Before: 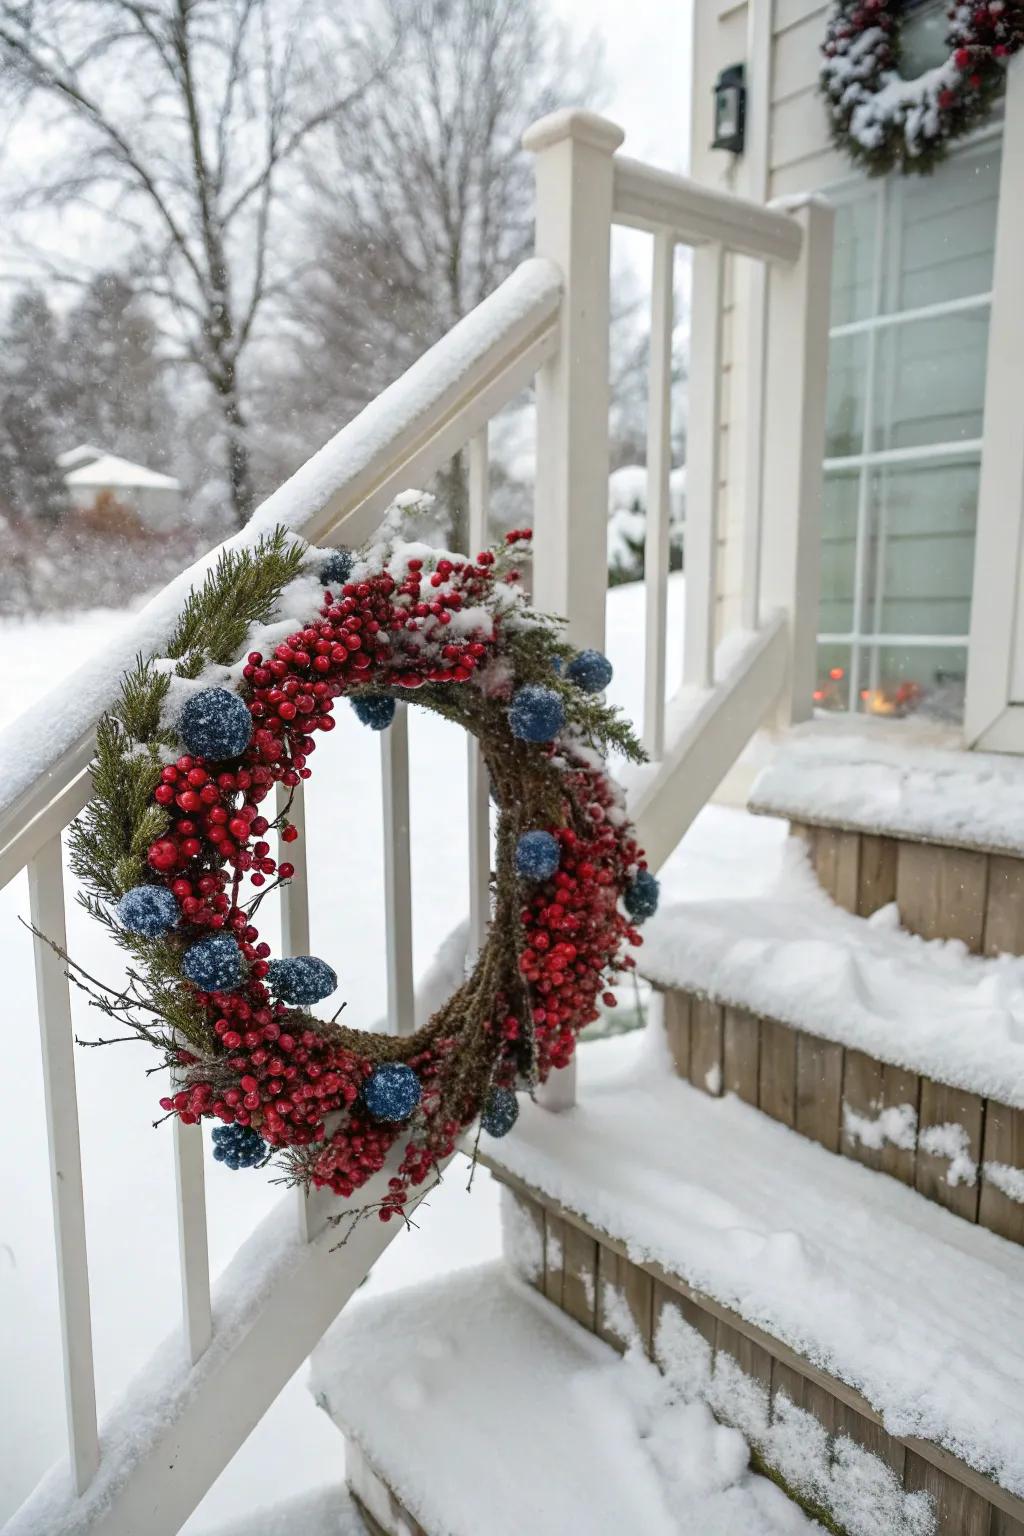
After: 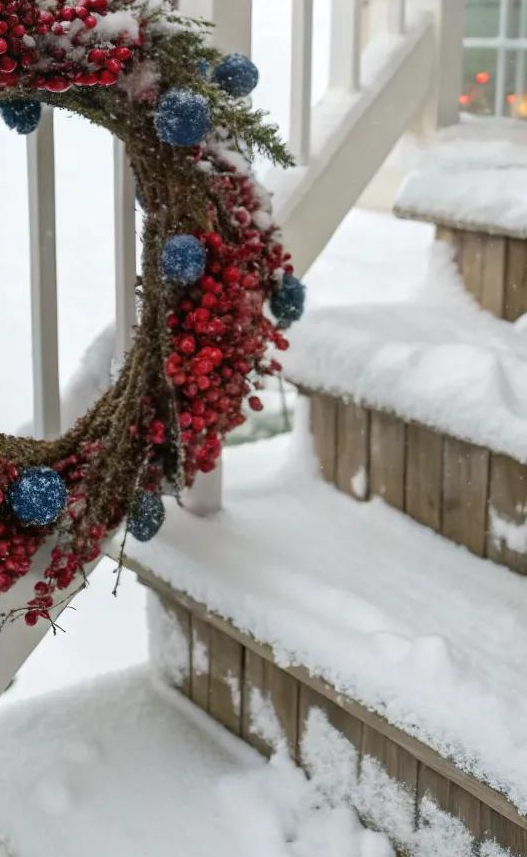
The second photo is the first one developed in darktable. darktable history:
crop: left 34.63%, top 38.806%, right 13.825%, bottom 5.353%
